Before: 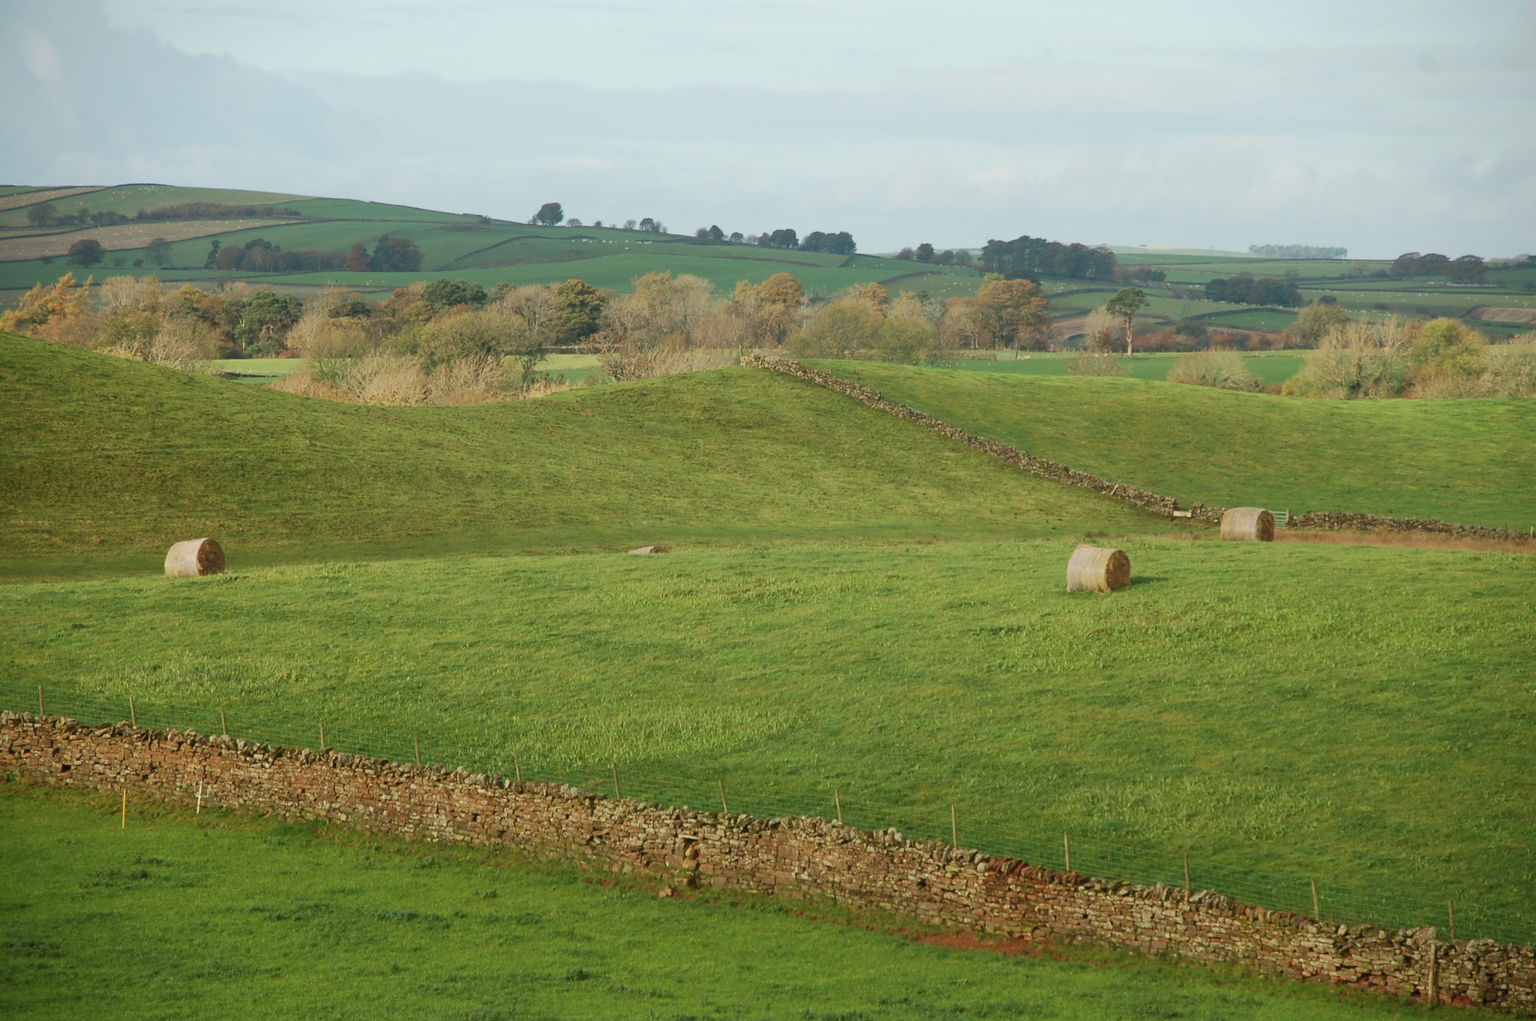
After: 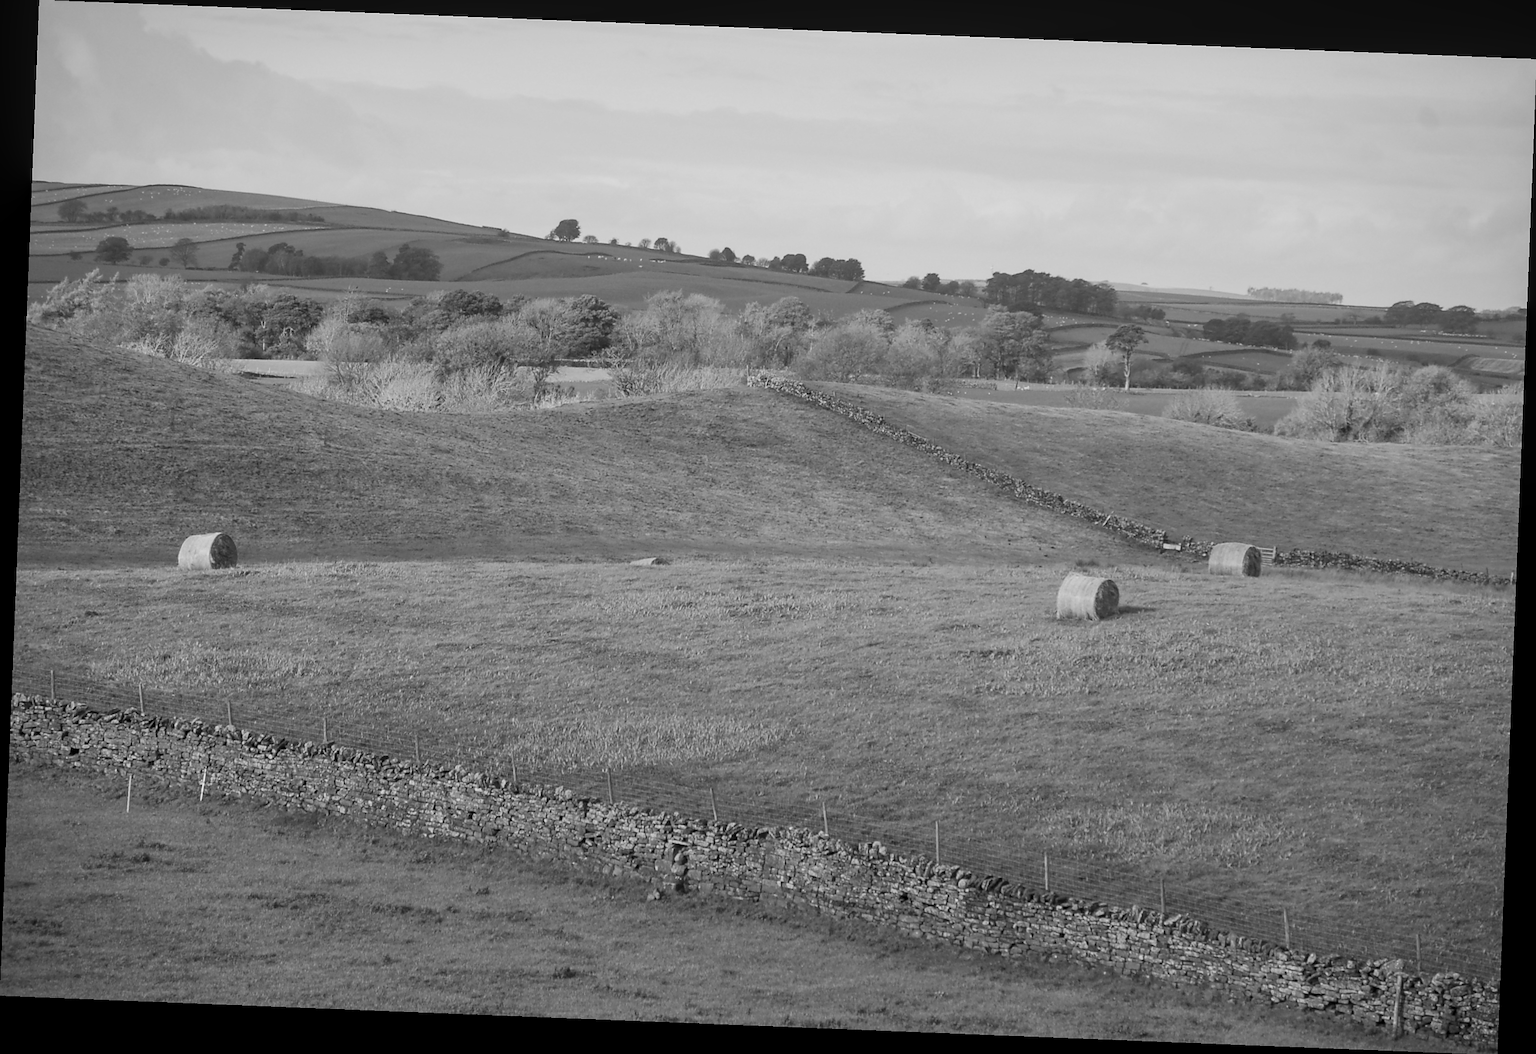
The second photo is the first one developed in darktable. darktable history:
local contrast: on, module defaults
monochrome: on, module defaults
tone equalizer: on, module defaults
sharpen: radius 1.458, amount 0.398, threshold 1.271
rotate and perspective: rotation 2.27°, automatic cropping off
